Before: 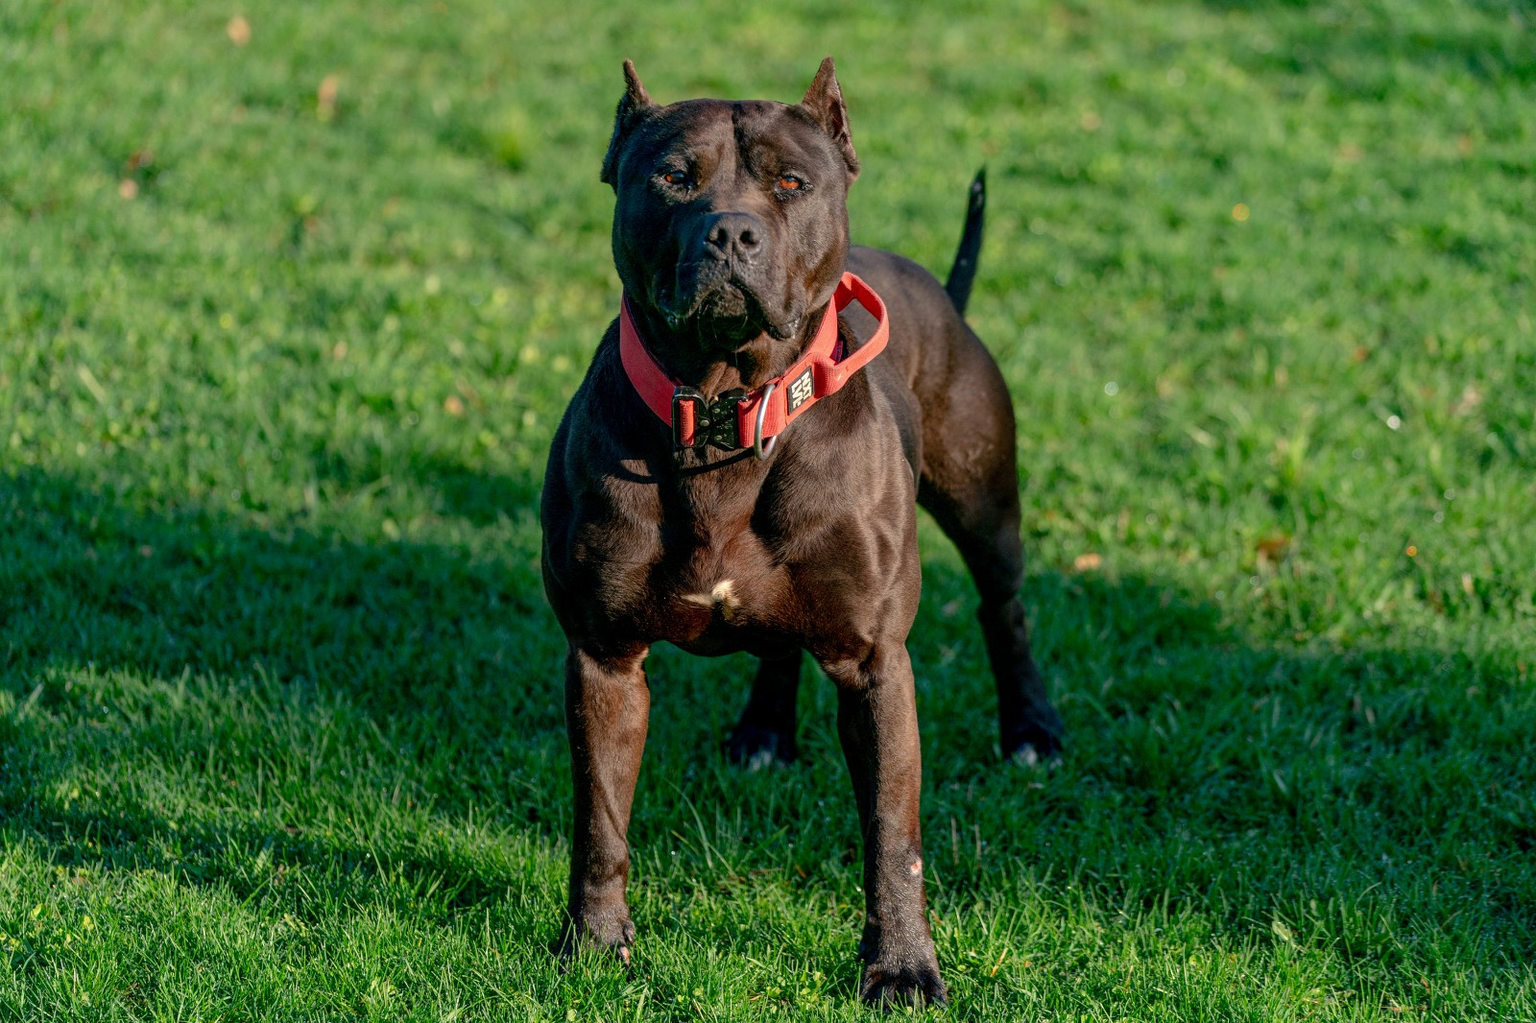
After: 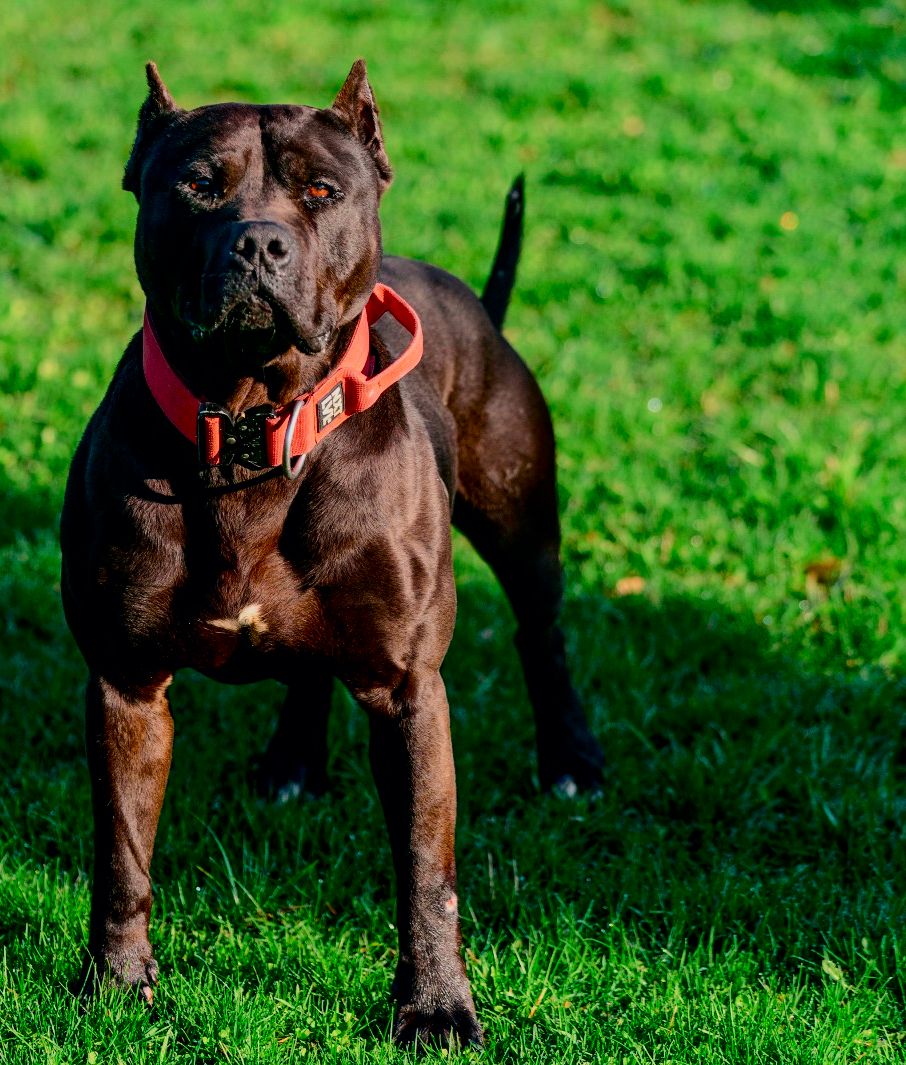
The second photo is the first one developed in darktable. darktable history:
filmic rgb: black relative exposure -7.65 EV, white relative exposure 4.56 EV, hardness 3.61, contrast 1.05
tone curve: curves: ch0 [(0, 0) (0.126, 0.061) (0.338, 0.285) (0.494, 0.518) (0.703, 0.762) (1, 1)]; ch1 [(0, 0) (0.389, 0.313) (0.457, 0.442) (0.5, 0.501) (0.55, 0.578) (1, 1)]; ch2 [(0, 0) (0.44, 0.424) (0.501, 0.499) (0.557, 0.564) (0.613, 0.67) (0.707, 0.746) (1, 1)], color space Lab, independent channels, preserve colors none
crop: left 31.458%, top 0%, right 11.876%
